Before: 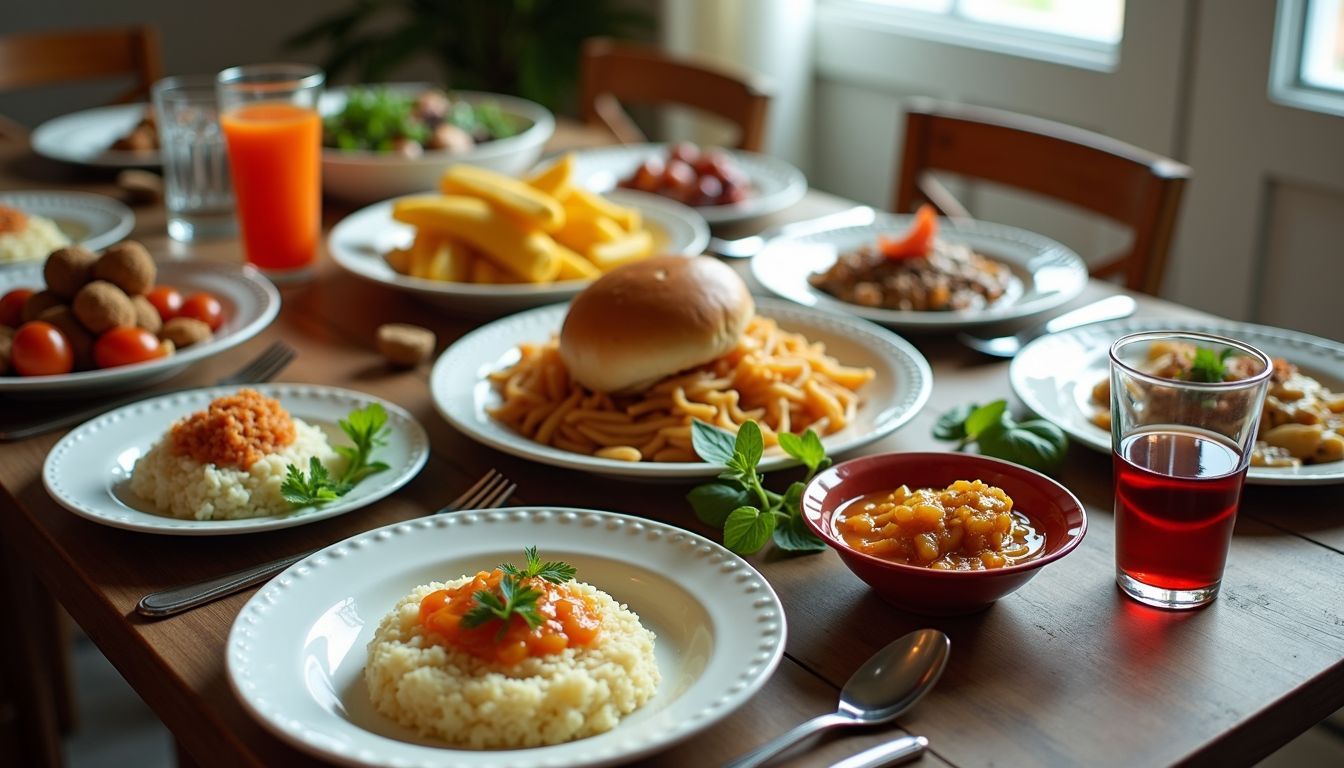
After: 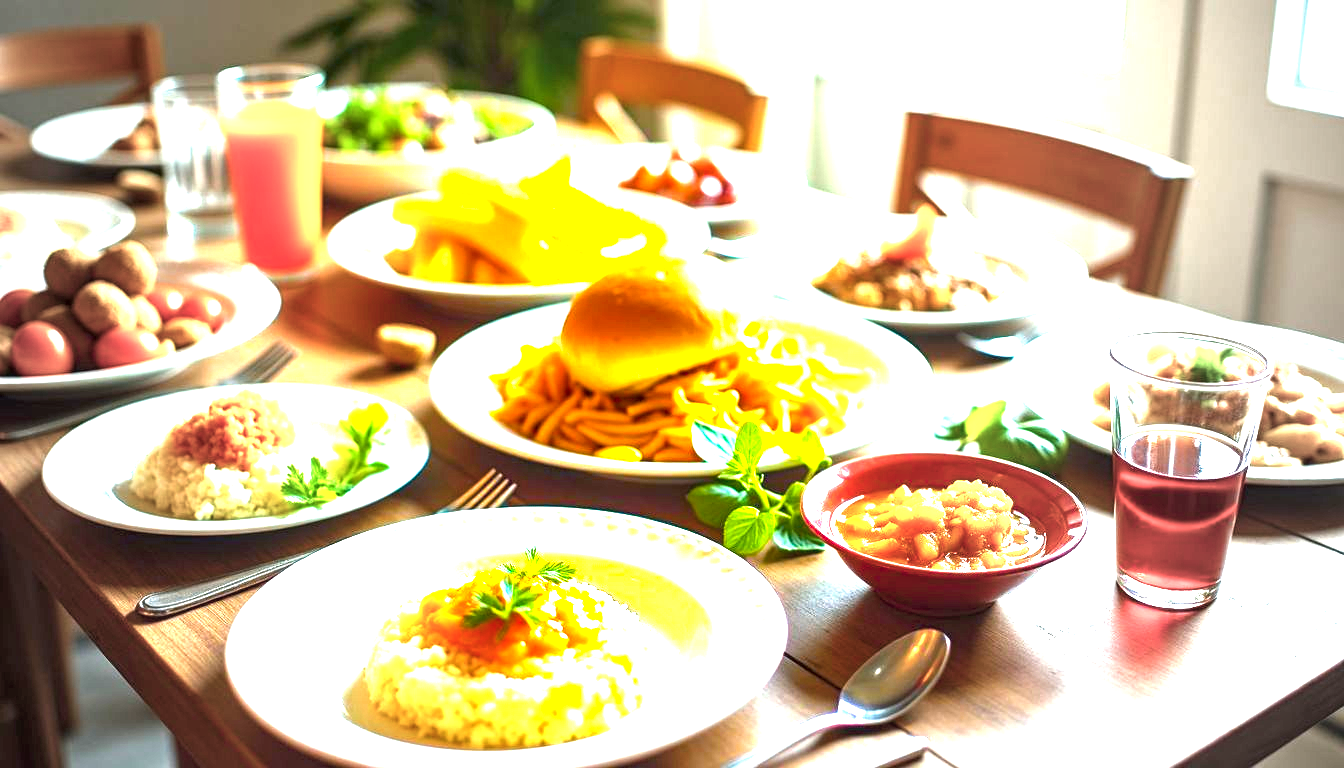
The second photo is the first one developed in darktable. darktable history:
vignetting: fall-off start 18.21%, fall-off radius 137.95%, brightness -0.207, center (-0.078, 0.066), width/height ratio 0.62, shape 0.59
local contrast: highlights 83%, shadows 81%
color balance rgb: linear chroma grading › global chroma 10%, perceptual saturation grading › global saturation 40%, perceptual brilliance grading › global brilliance 30%, global vibrance 20%
exposure: black level correction 0, exposure 1.9 EV, compensate highlight preservation false
